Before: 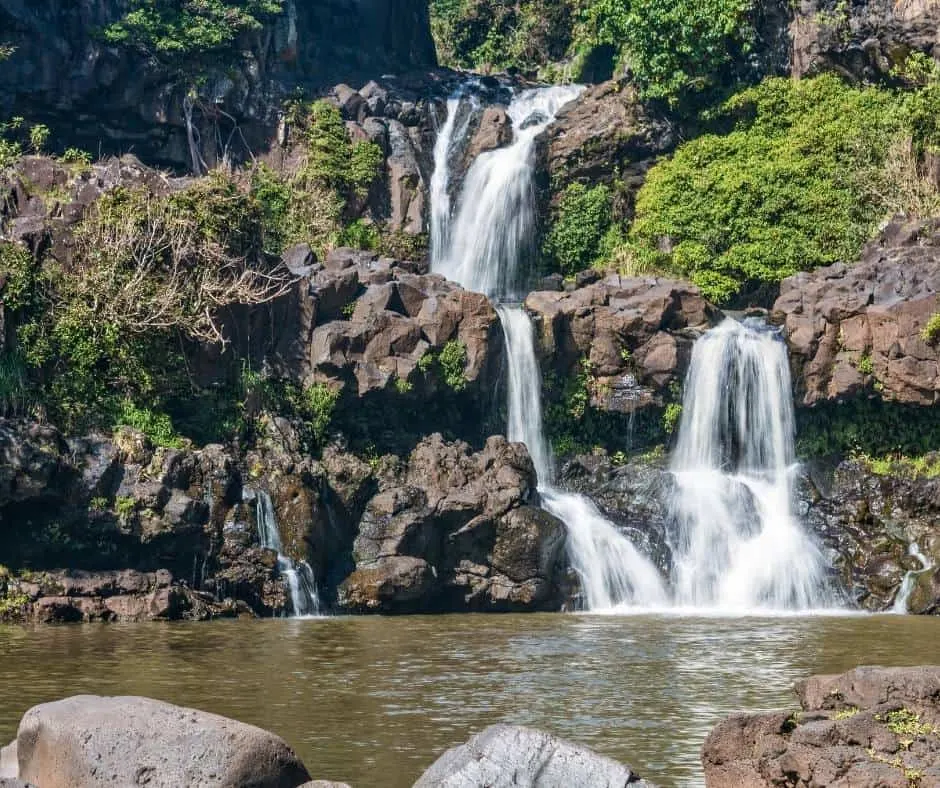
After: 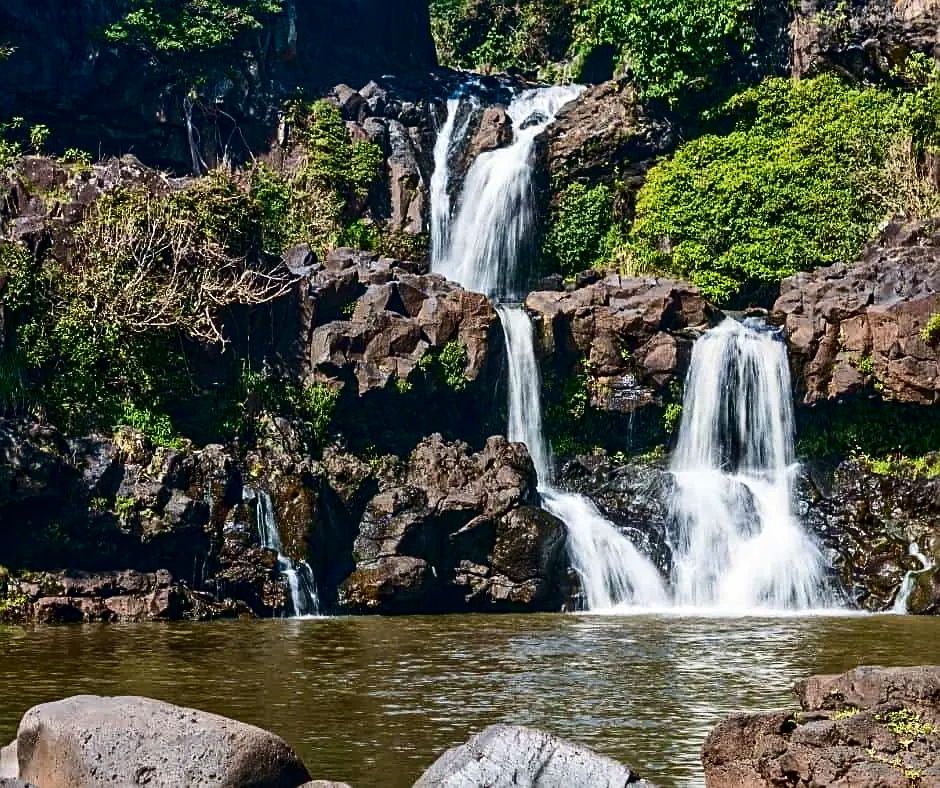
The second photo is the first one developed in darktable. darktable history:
sharpen: on, module defaults
contrast brightness saturation: contrast 0.217, brightness -0.188, saturation 0.244
